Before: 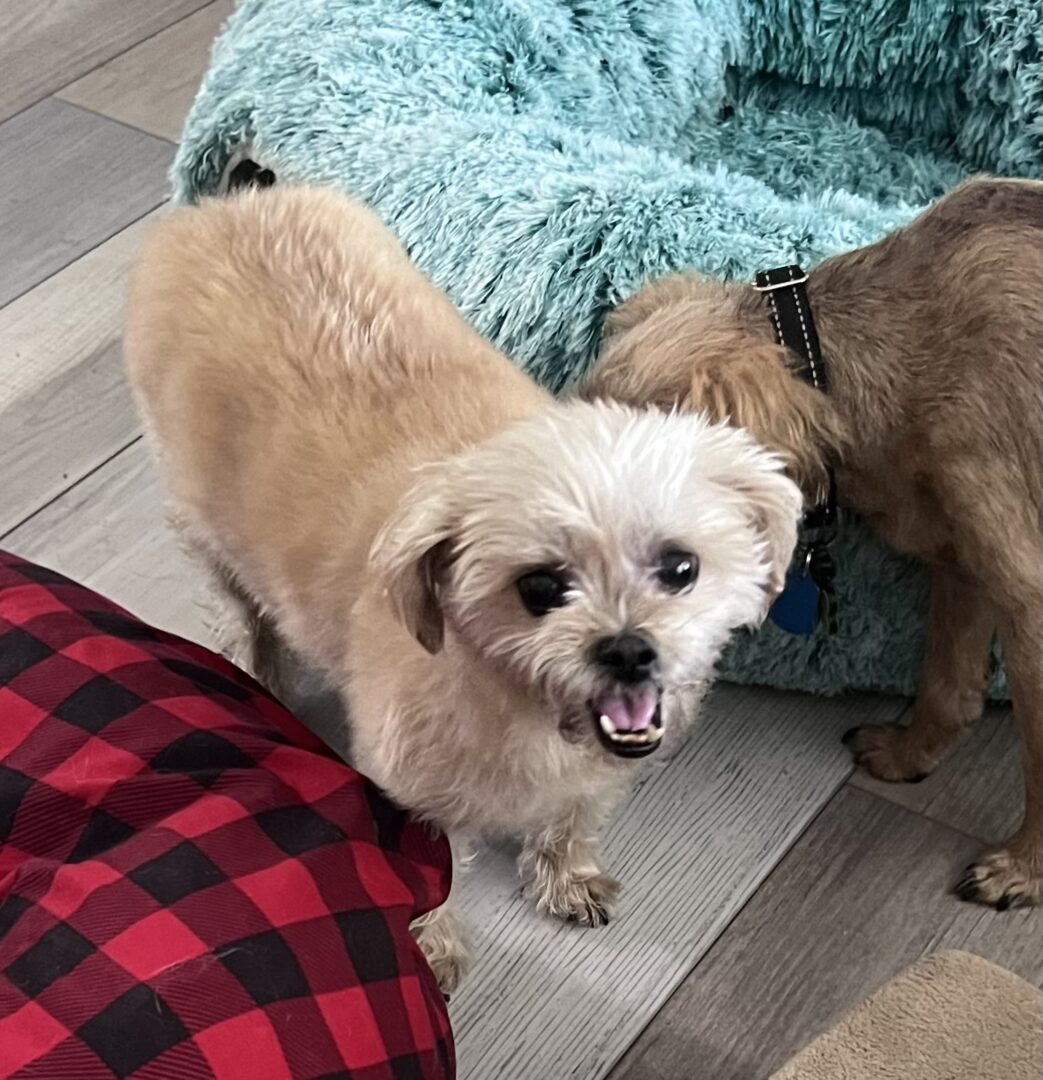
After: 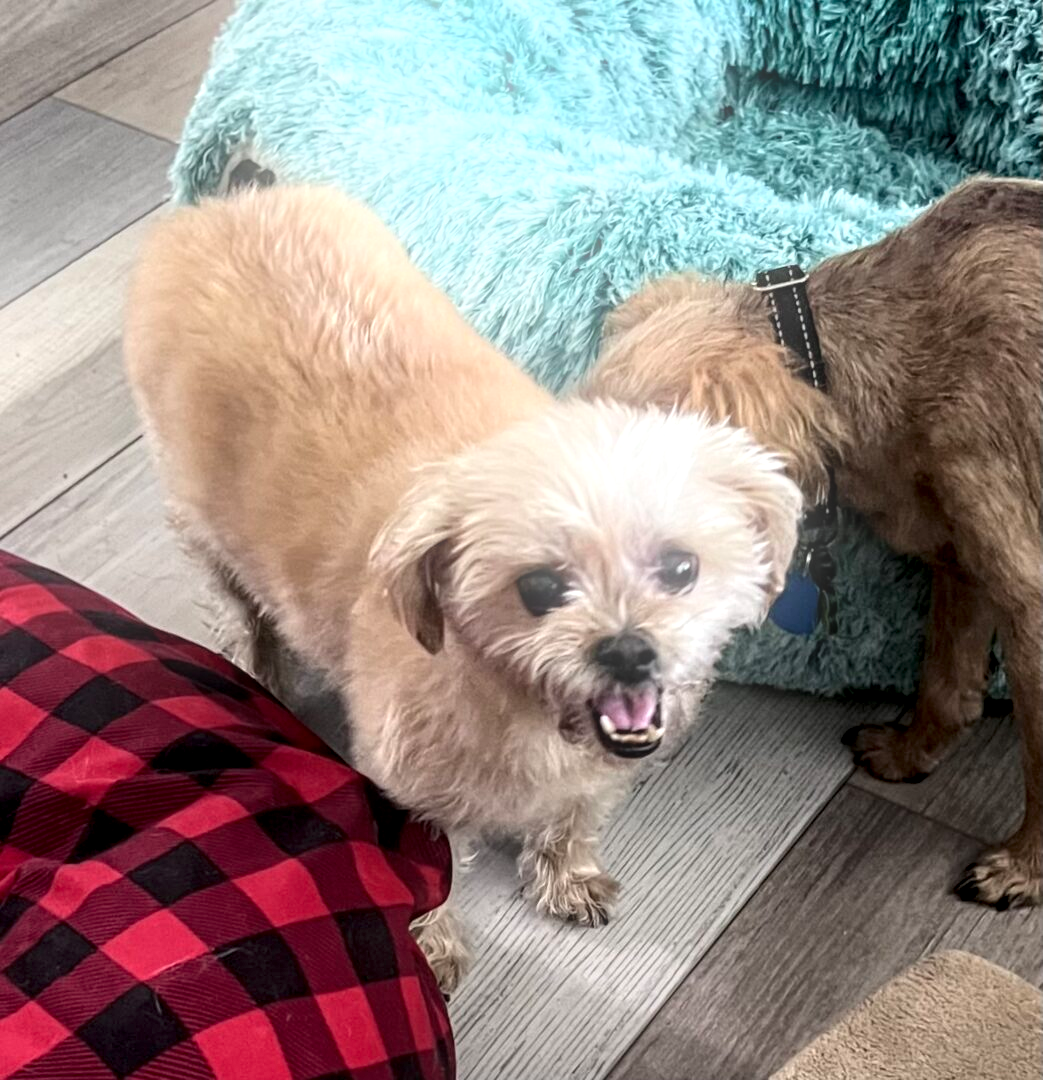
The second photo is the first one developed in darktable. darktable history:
local contrast: detail 154%
bloom: on, module defaults
